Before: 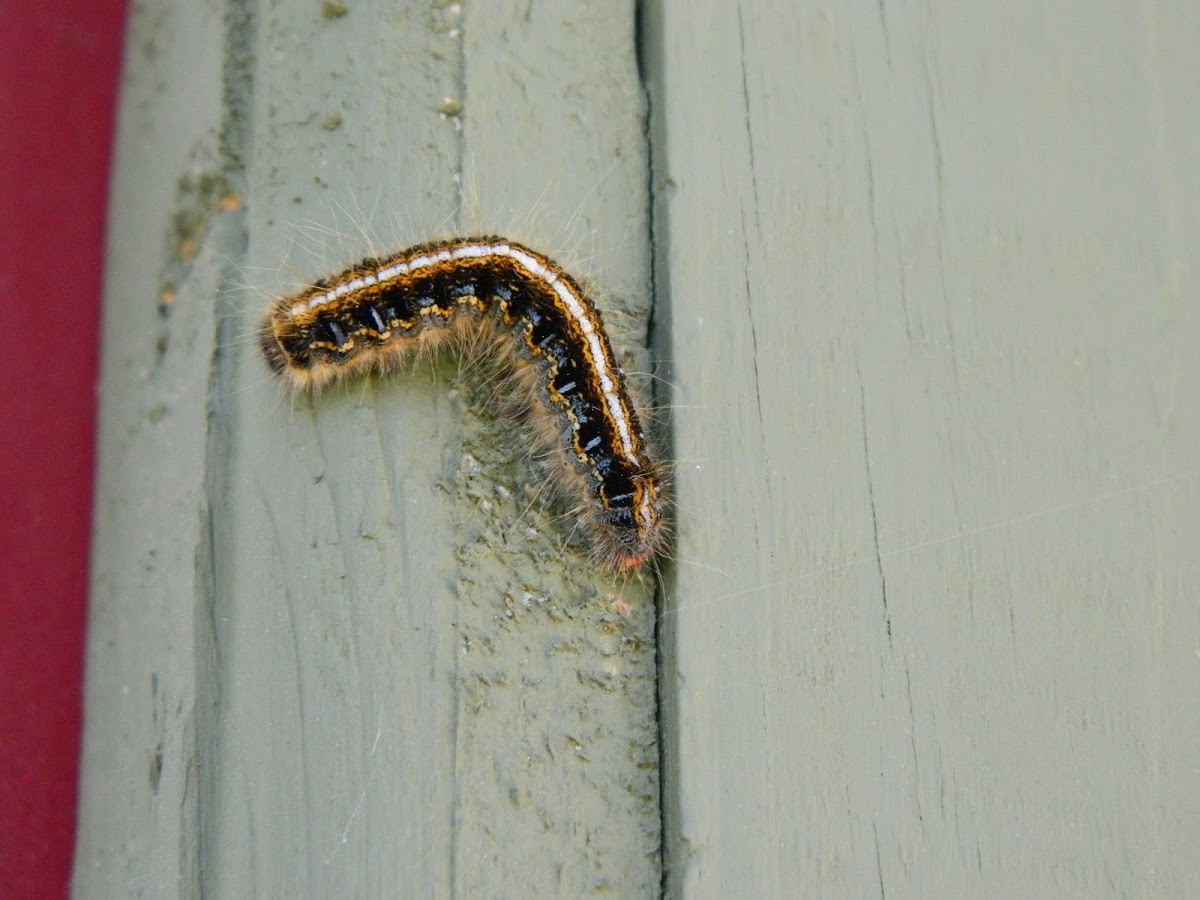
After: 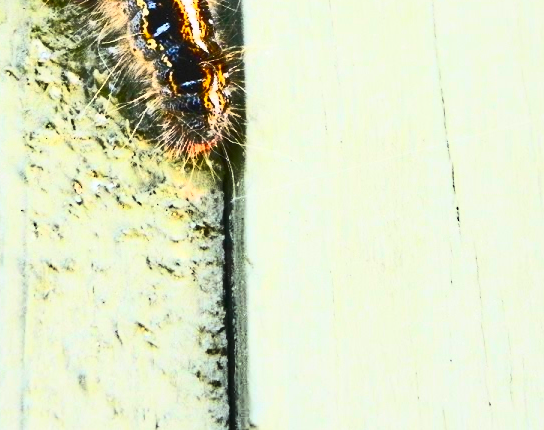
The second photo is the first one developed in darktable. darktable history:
contrast brightness saturation: contrast 0.989, brightness 0.992, saturation 0.989
crop: left 35.95%, top 46.083%, right 18.229%, bottom 6.074%
shadows and highlights: highlights color adjustment 0.219%, soften with gaussian
